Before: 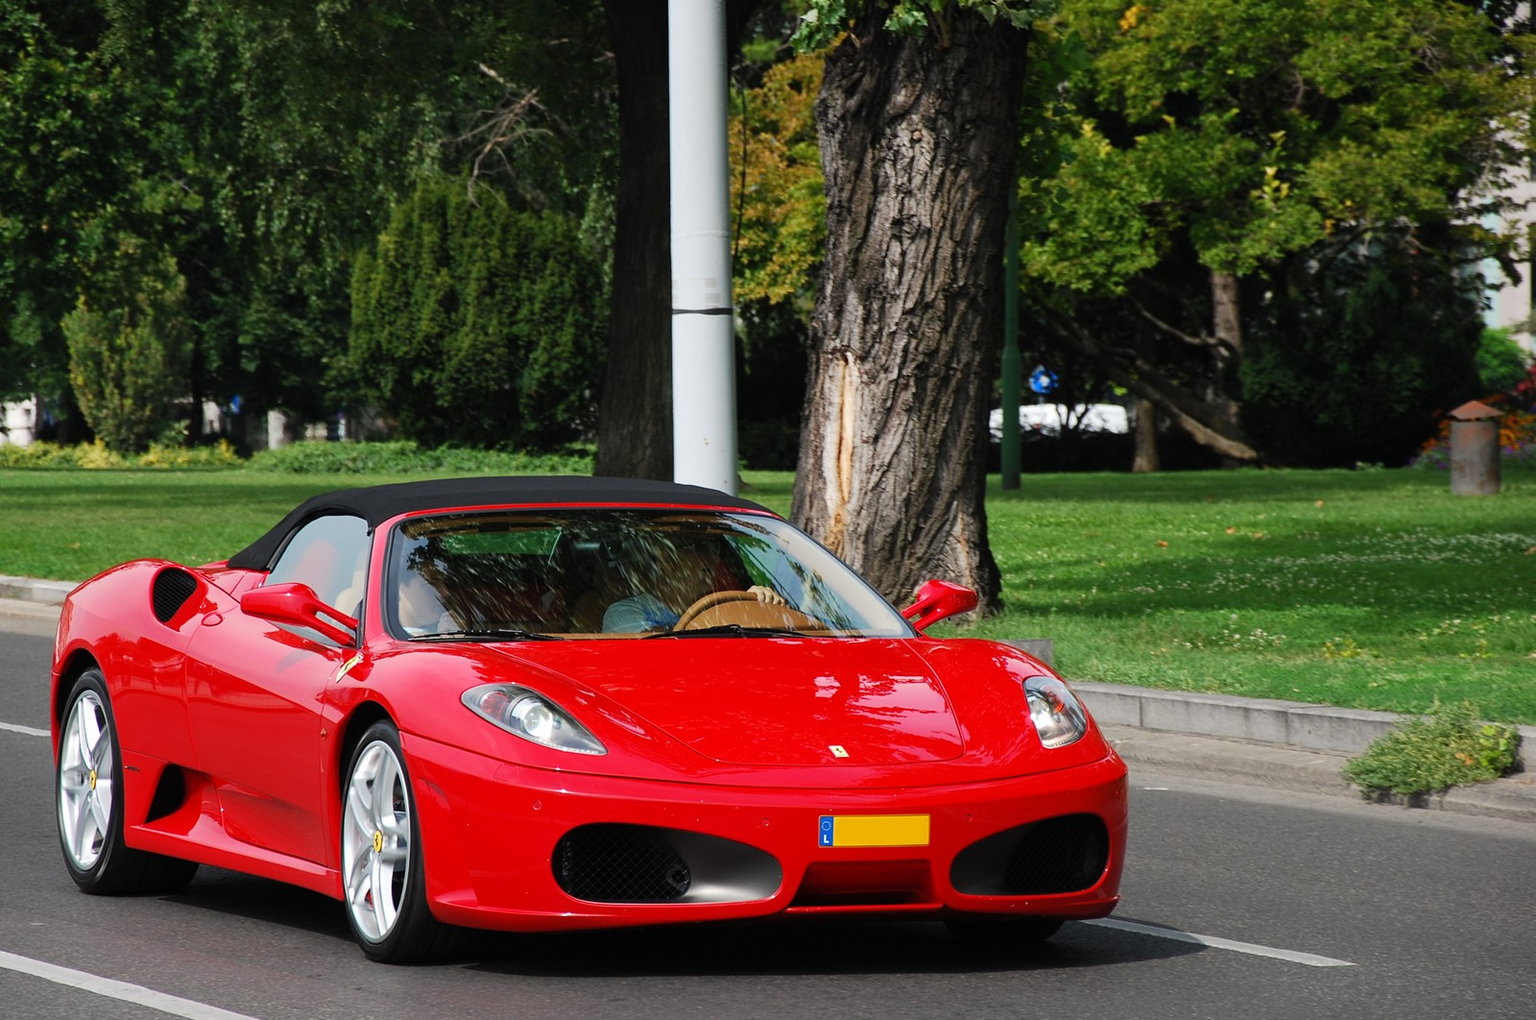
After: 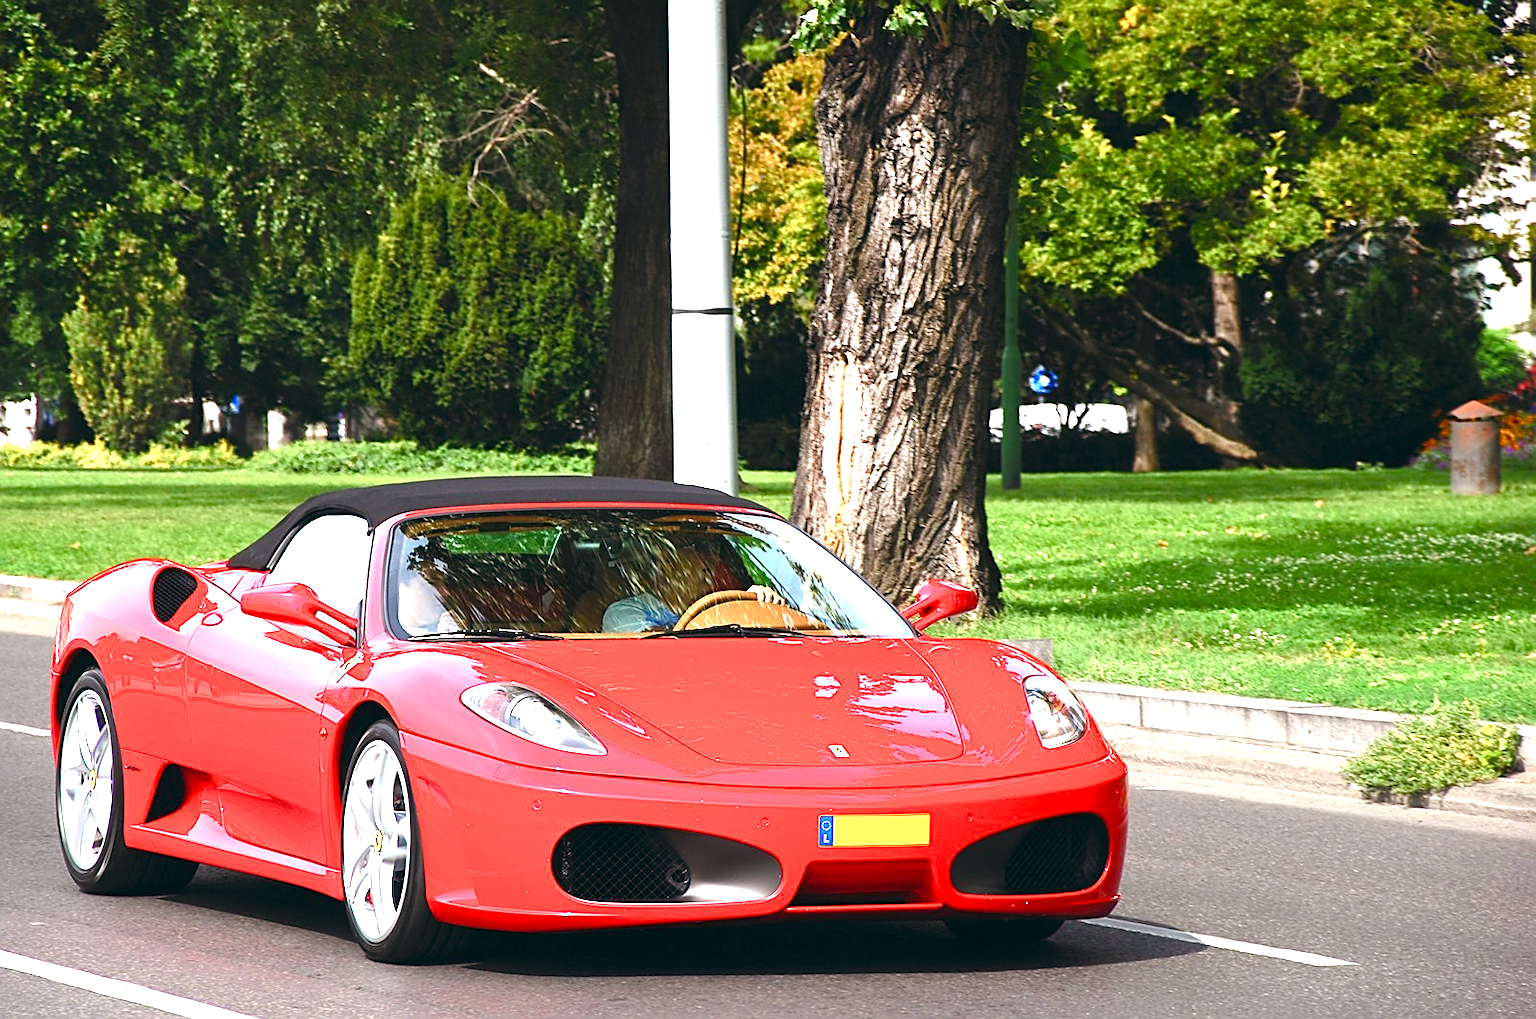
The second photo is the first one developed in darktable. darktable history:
exposure: black level correction -0.002, exposure 1.35 EV, compensate highlight preservation false
color balance rgb: linear chroma grading › shadows 32%, linear chroma grading › global chroma -2%, linear chroma grading › mid-tones 4%, perceptual saturation grading › global saturation -2%, perceptual saturation grading › highlights -8%, perceptual saturation grading › mid-tones 8%, perceptual saturation grading › shadows 4%, perceptual brilliance grading › highlights 8%, perceptual brilliance grading › mid-tones 4%, perceptual brilliance grading › shadows 2%, global vibrance 16%, saturation formula JzAzBz (2021)
color balance: lift [0.998, 0.998, 1.001, 1.002], gamma [0.995, 1.025, 0.992, 0.975], gain [0.995, 1.02, 0.997, 0.98]
sharpen: on, module defaults
